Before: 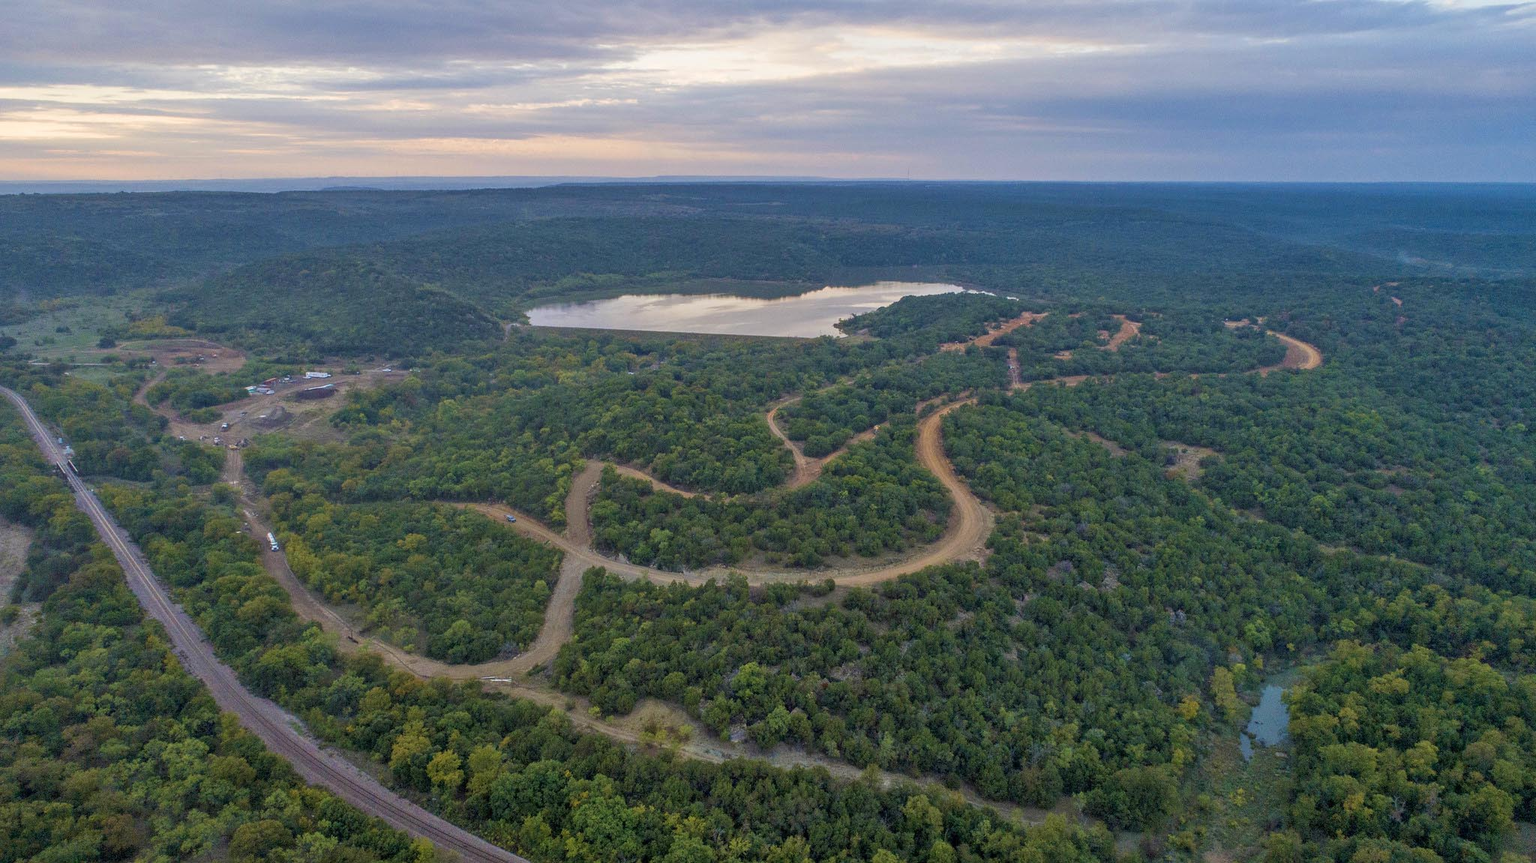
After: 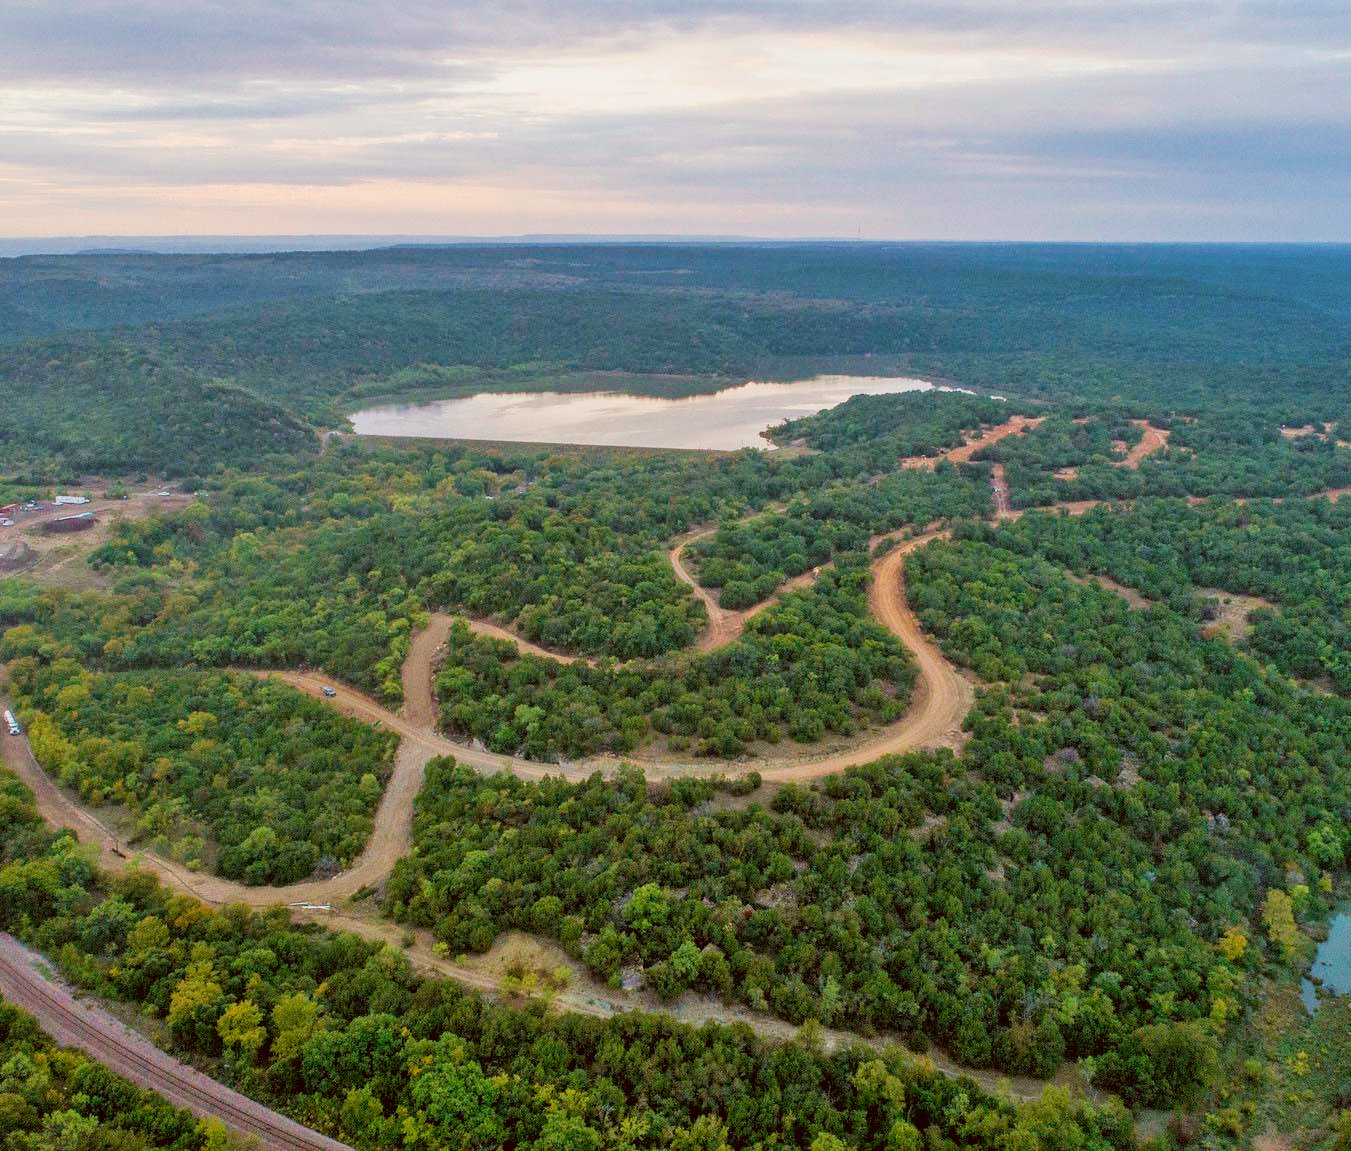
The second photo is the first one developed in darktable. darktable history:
crop: left 17.232%, right 16.769%
exposure: exposure 0.775 EV, compensate exposure bias true, compensate highlight preservation false
filmic rgb: black relative exposure -7.65 EV, white relative exposure 3.99 EV, hardness 4.02, contrast 1.095, highlights saturation mix -30.97%, iterations of high-quality reconstruction 0
contrast brightness saturation: contrast -0.016, brightness -0.014, saturation 0.038
color correction: highlights a* -0.5, highlights b* 0.17, shadows a* 4.32, shadows b* 20.15
